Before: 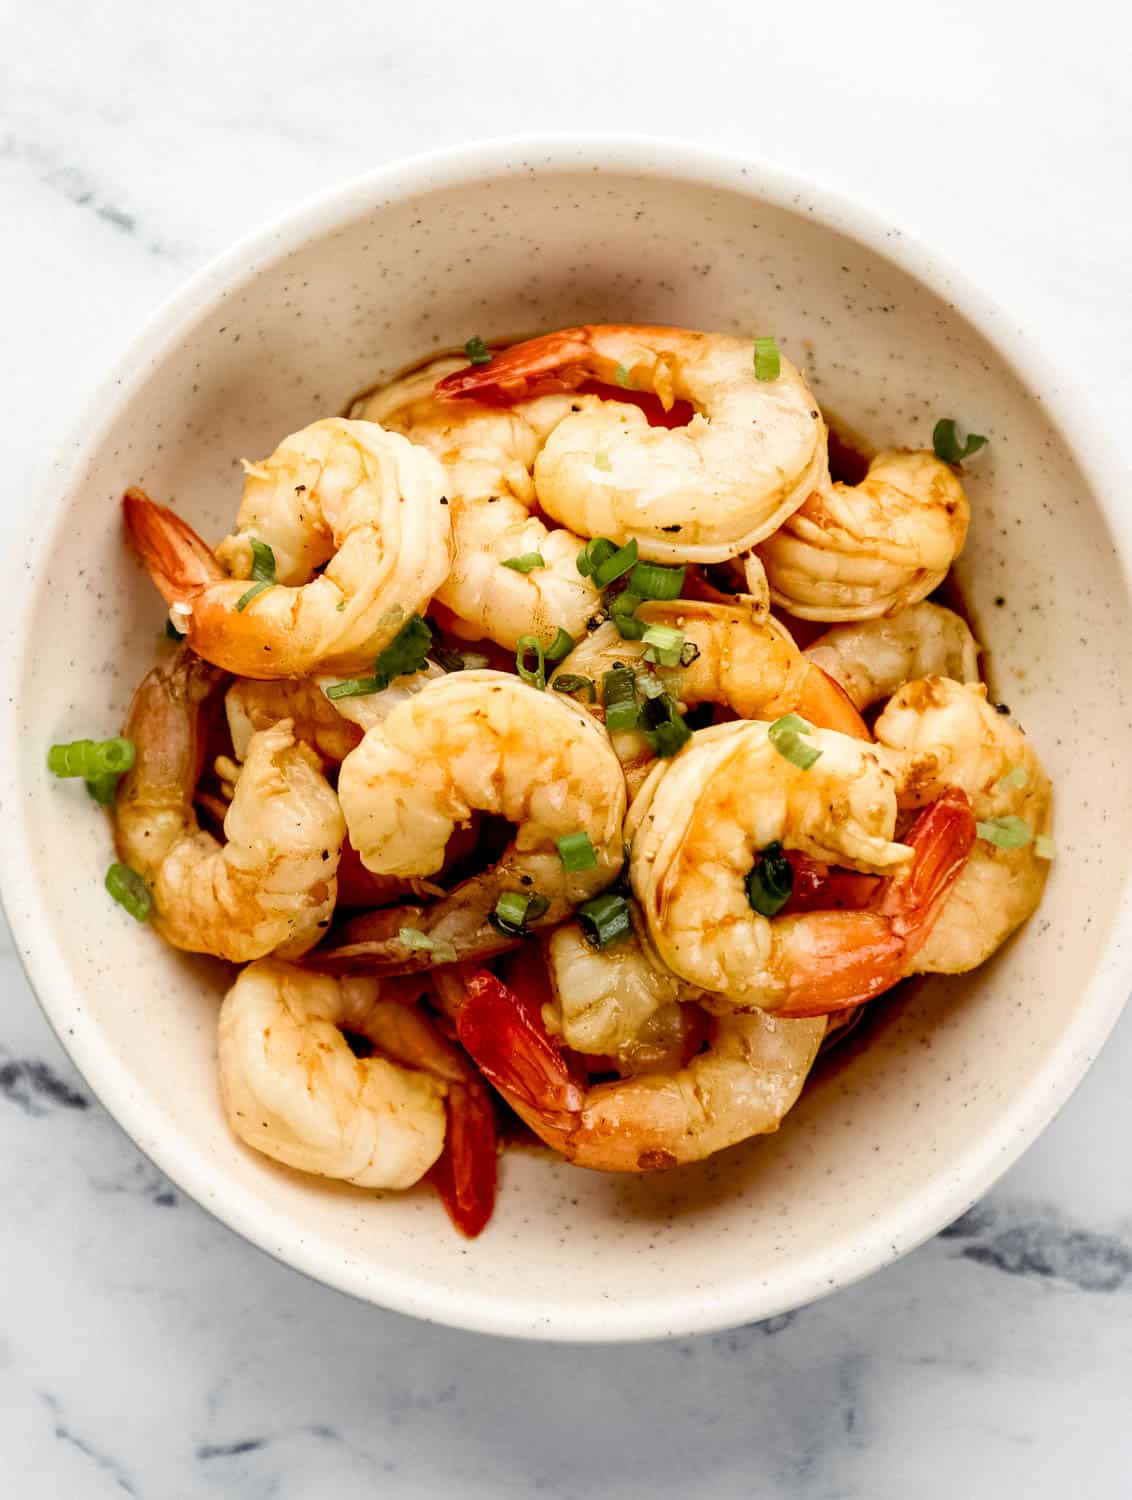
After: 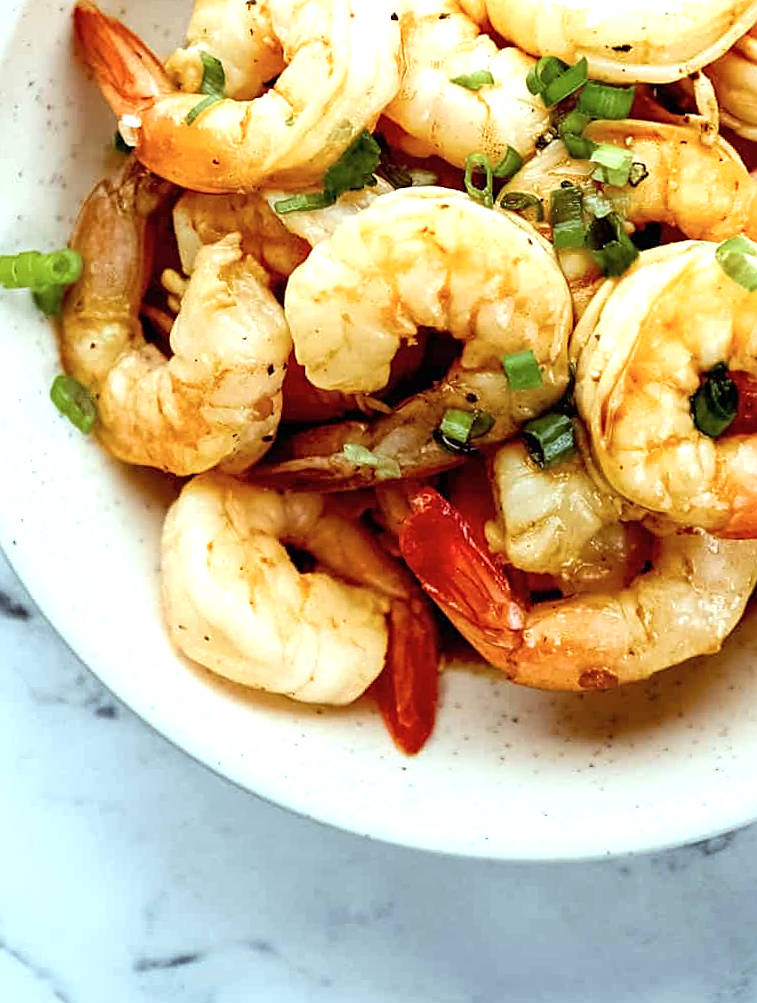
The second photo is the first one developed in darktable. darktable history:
exposure: black level correction 0, exposure 0.5 EV, compensate exposure bias true, compensate highlight preservation false
sharpen: on, module defaults
crop and rotate: angle -0.82°, left 3.85%, top 31.828%, right 27.992%
white balance: red 0.986, blue 1.01
color correction: highlights a* -10.04, highlights b* -10.37
